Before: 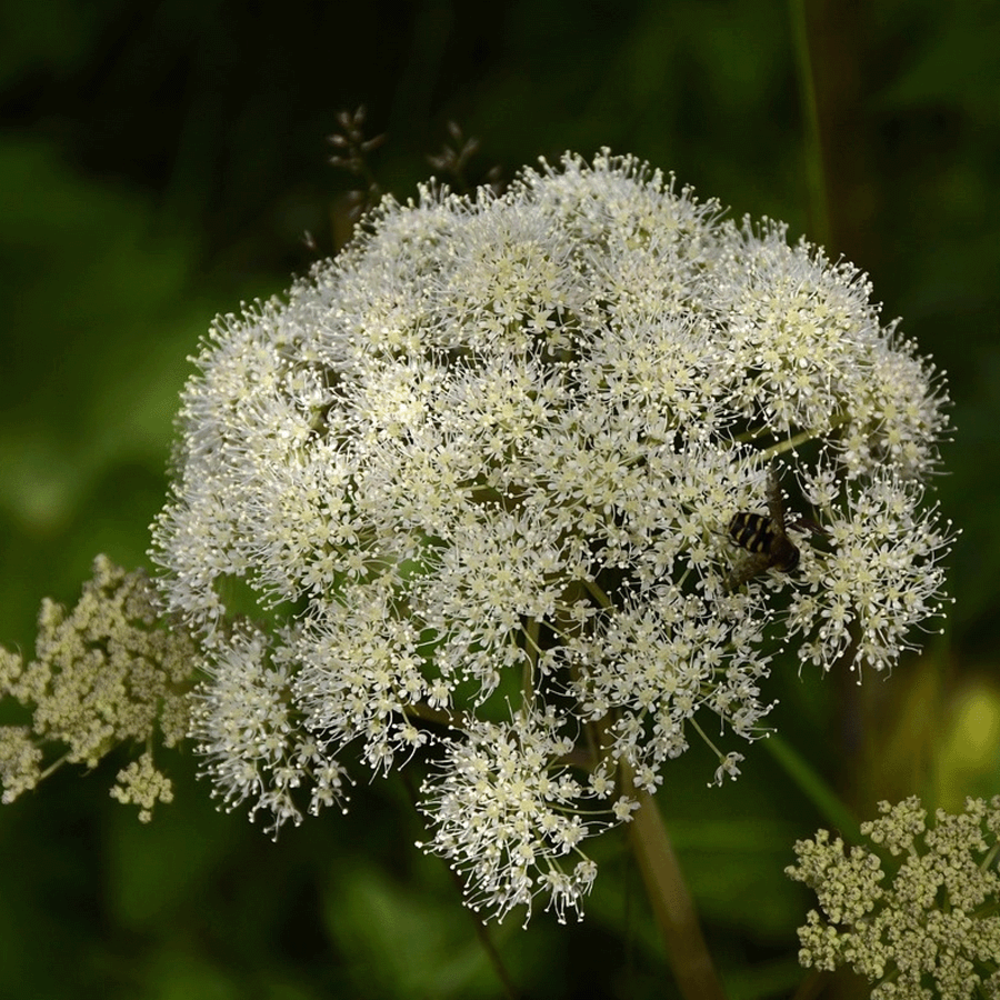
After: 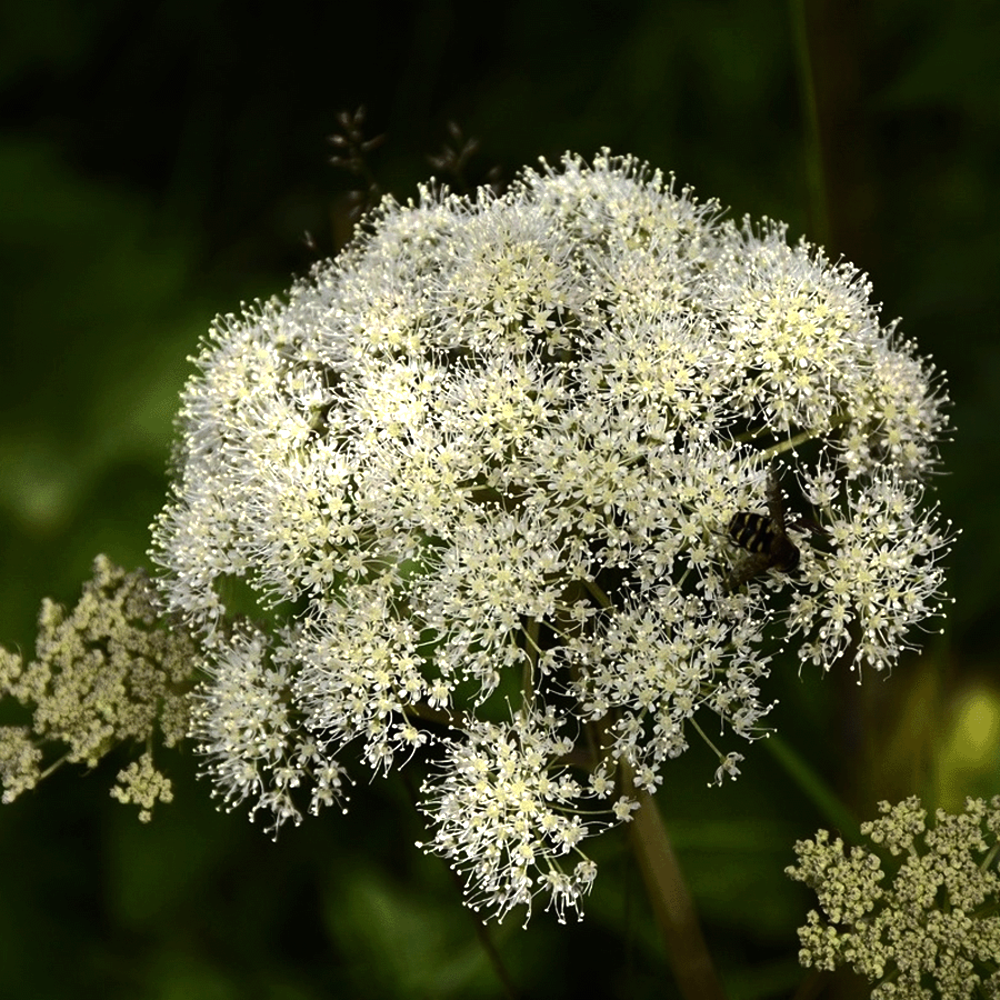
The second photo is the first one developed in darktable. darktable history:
tone equalizer: -8 EV -0.713 EV, -7 EV -0.715 EV, -6 EV -0.639 EV, -5 EV -0.421 EV, -3 EV 0.37 EV, -2 EV 0.6 EV, -1 EV 0.7 EV, +0 EV 0.779 EV, edges refinement/feathering 500, mask exposure compensation -1.57 EV, preserve details no
base curve: curves: ch0 [(0, 0) (0.74, 0.67) (1, 1)], preserve colors none
